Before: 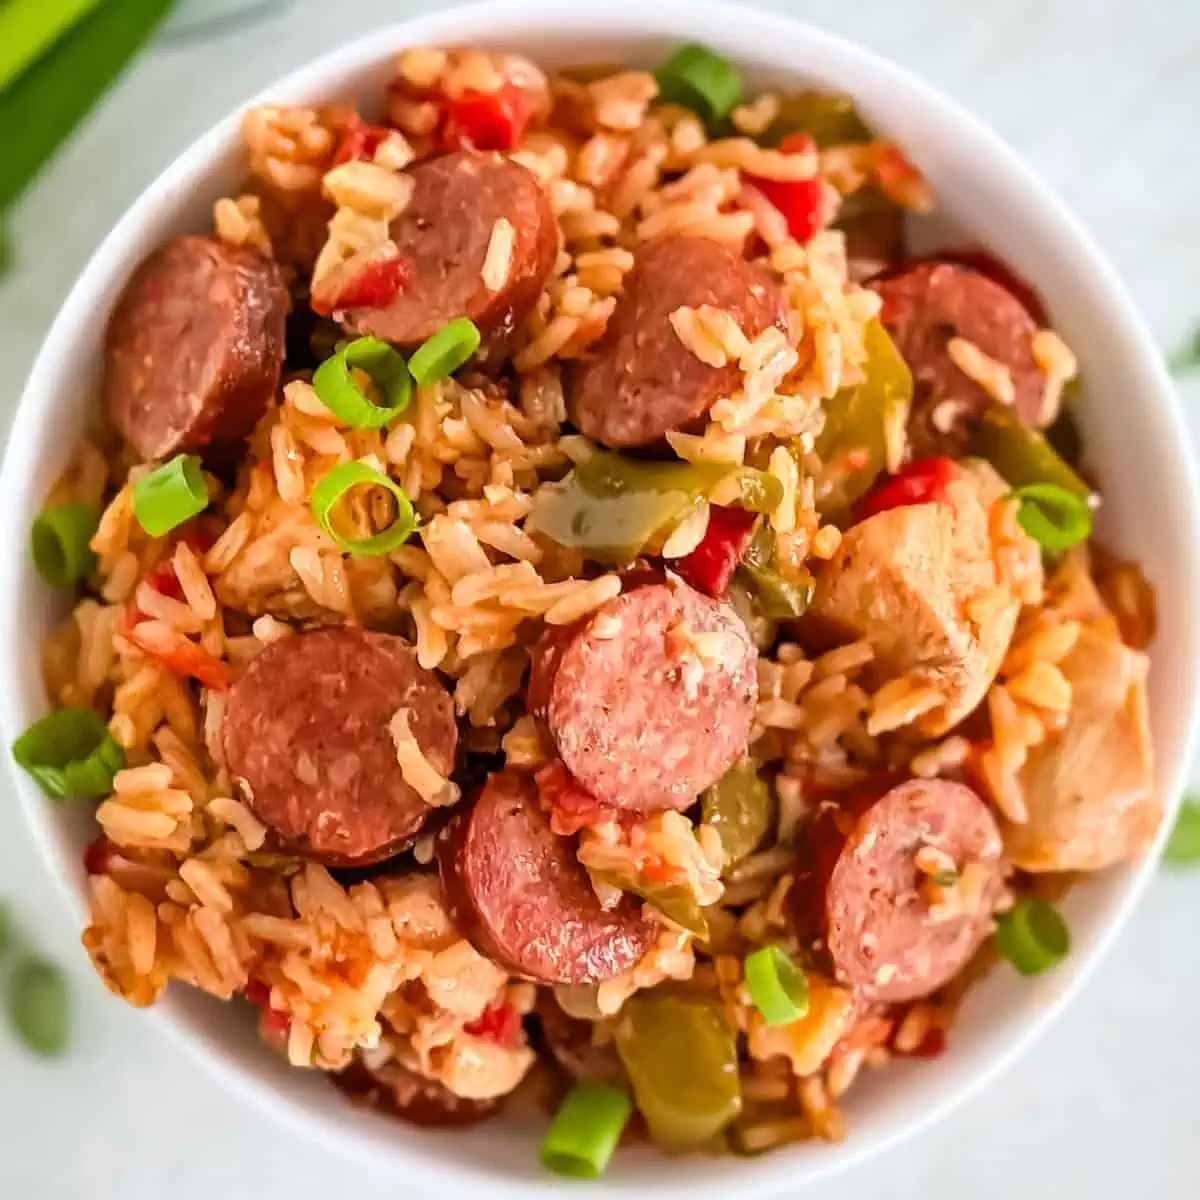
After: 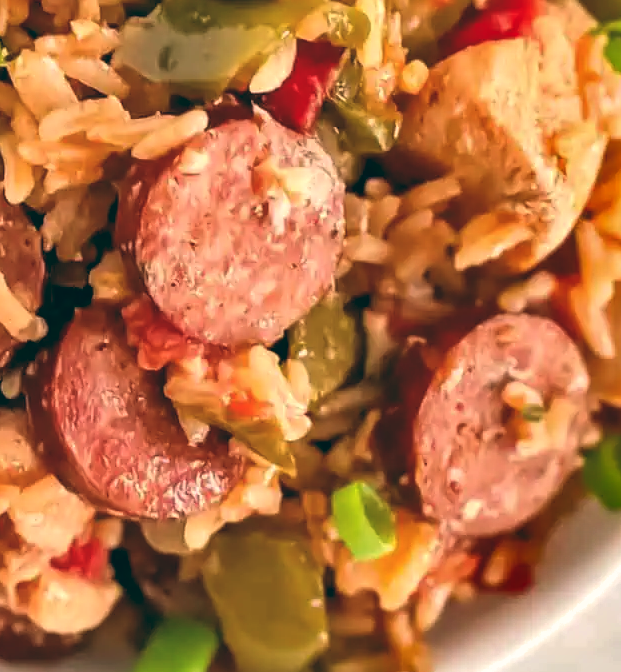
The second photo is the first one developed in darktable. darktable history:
color balance: lift [1.005, 0.99, 1.007, 1.01], gamma [1, 0.979, 1.011, 1.021], gain [0.923, 1.098, 1.025, 0.902], input saturation 90.45%, contrast 7.73%, output saturation 105.91%
crop: left 34.479%, top 38.822%, right 13.718%, bottom 5.172%
shadows and highlights: radius 108.52, shadows 40.68, highlights -72.88, low approximation 0.01, soften with gaussian
